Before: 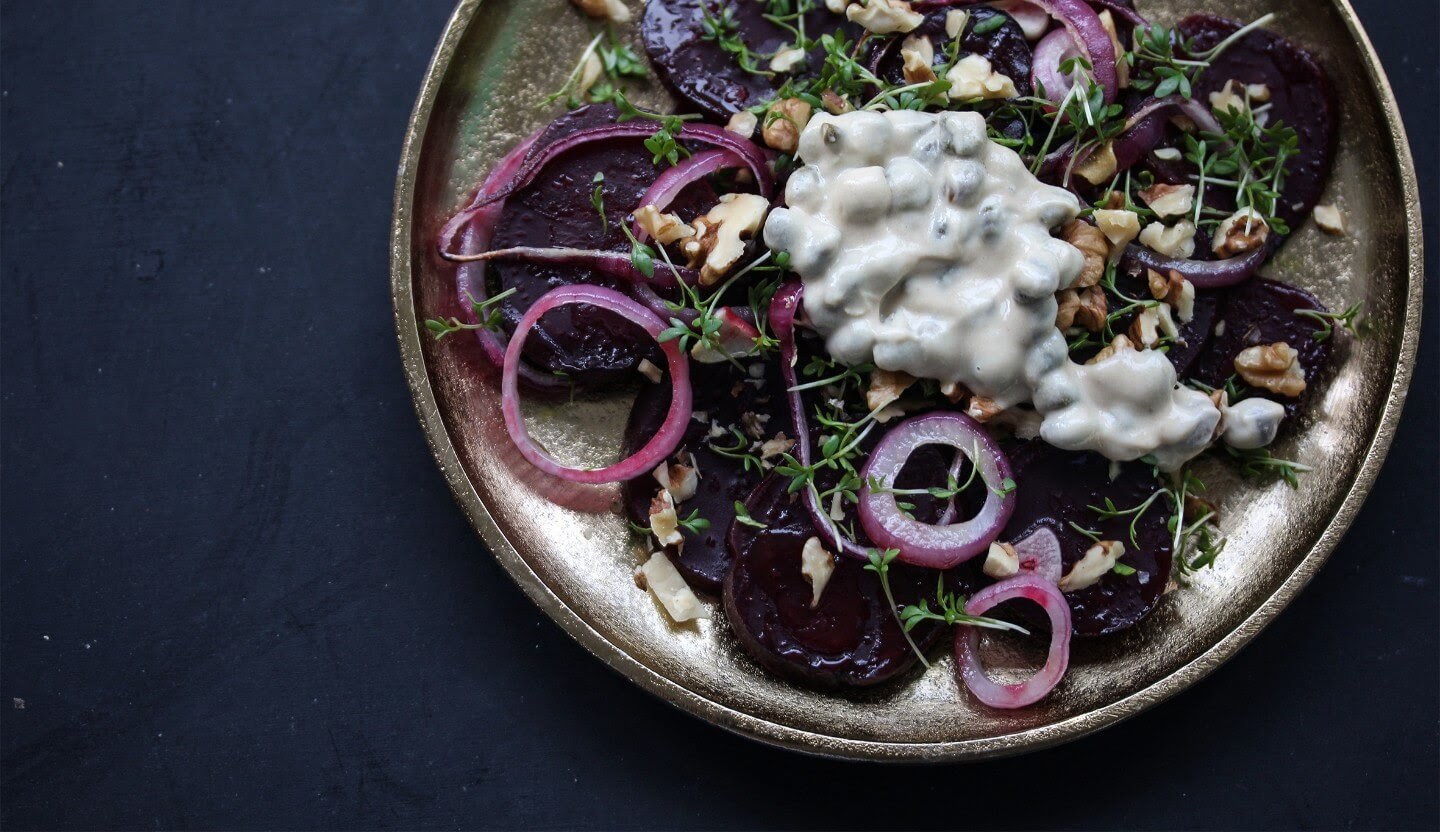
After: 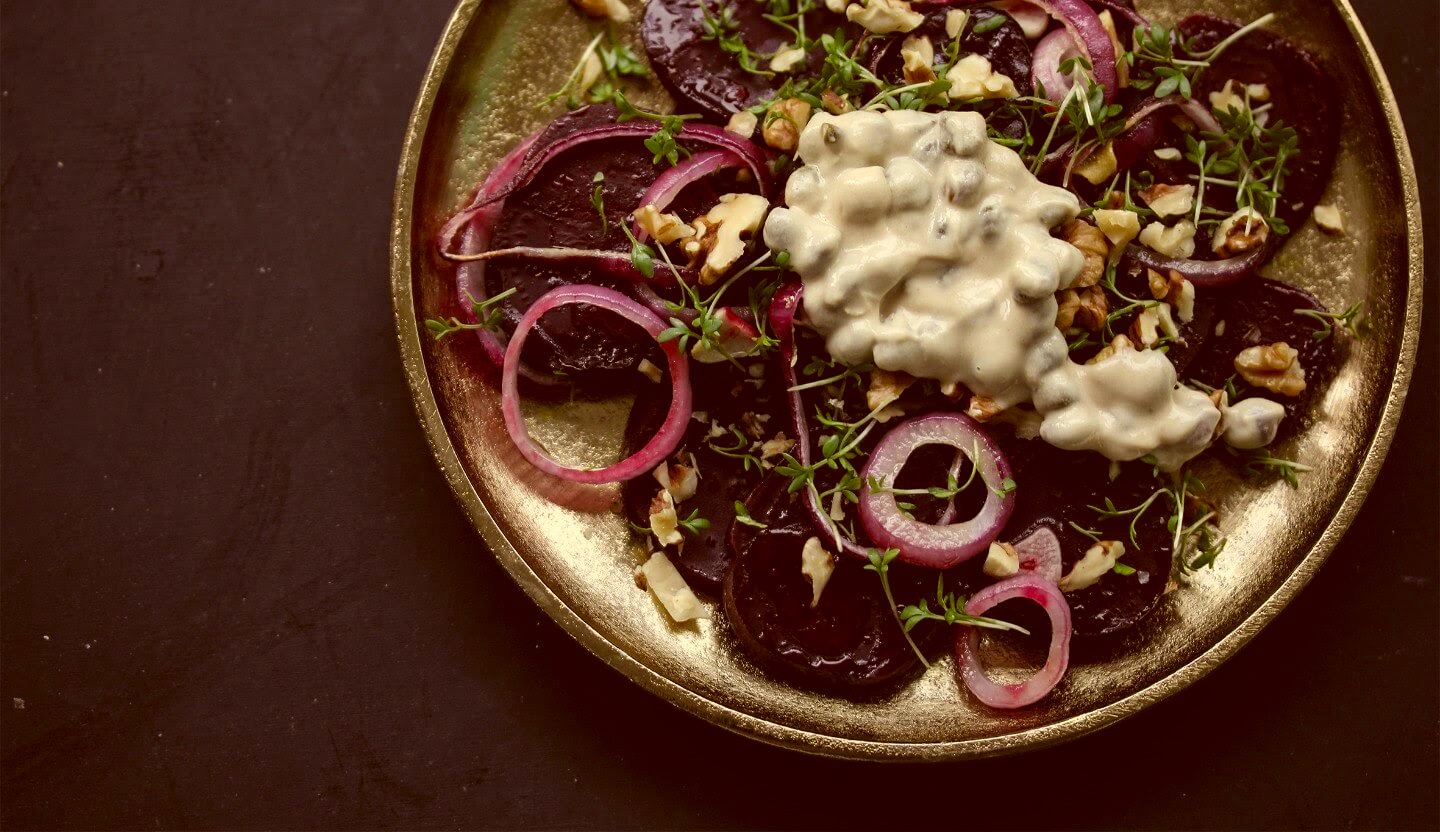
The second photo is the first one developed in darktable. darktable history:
color correction: highlights a* 1.12, highlights b* 24.26, shadows a* 15.58, shadows b* 24.26
